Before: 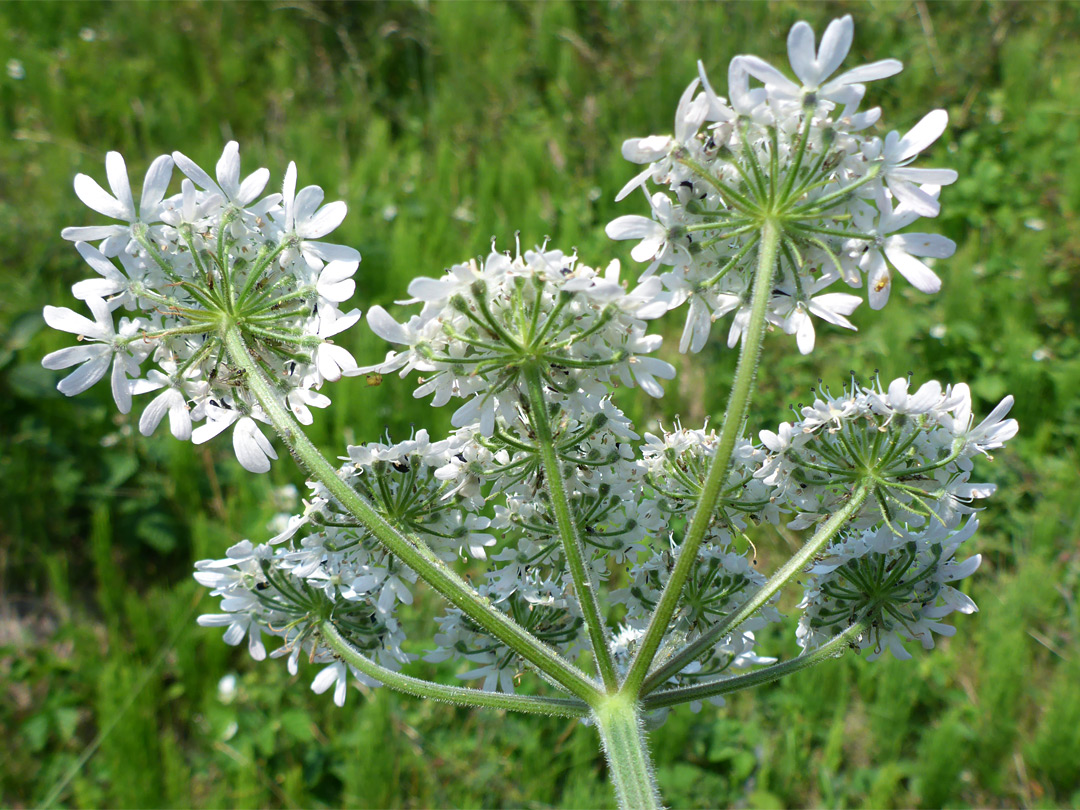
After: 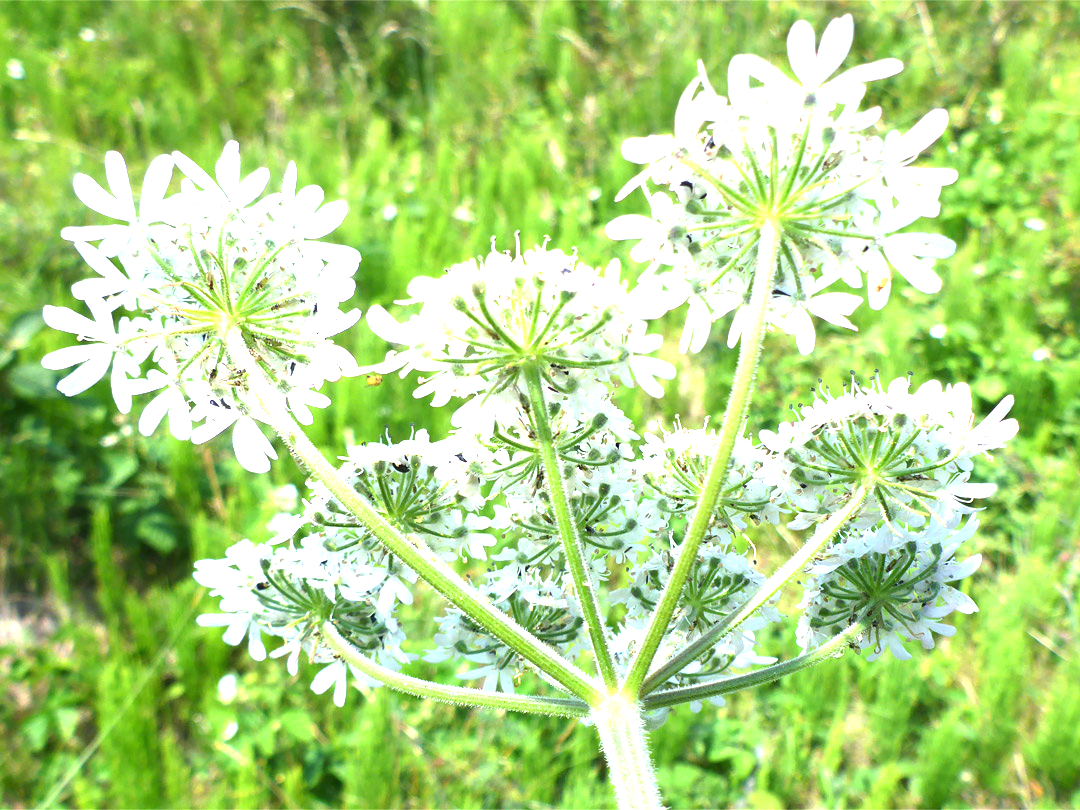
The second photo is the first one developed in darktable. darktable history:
exposure: black level correction 0, exposure 1.9 EV, compensate highlight preservation false
